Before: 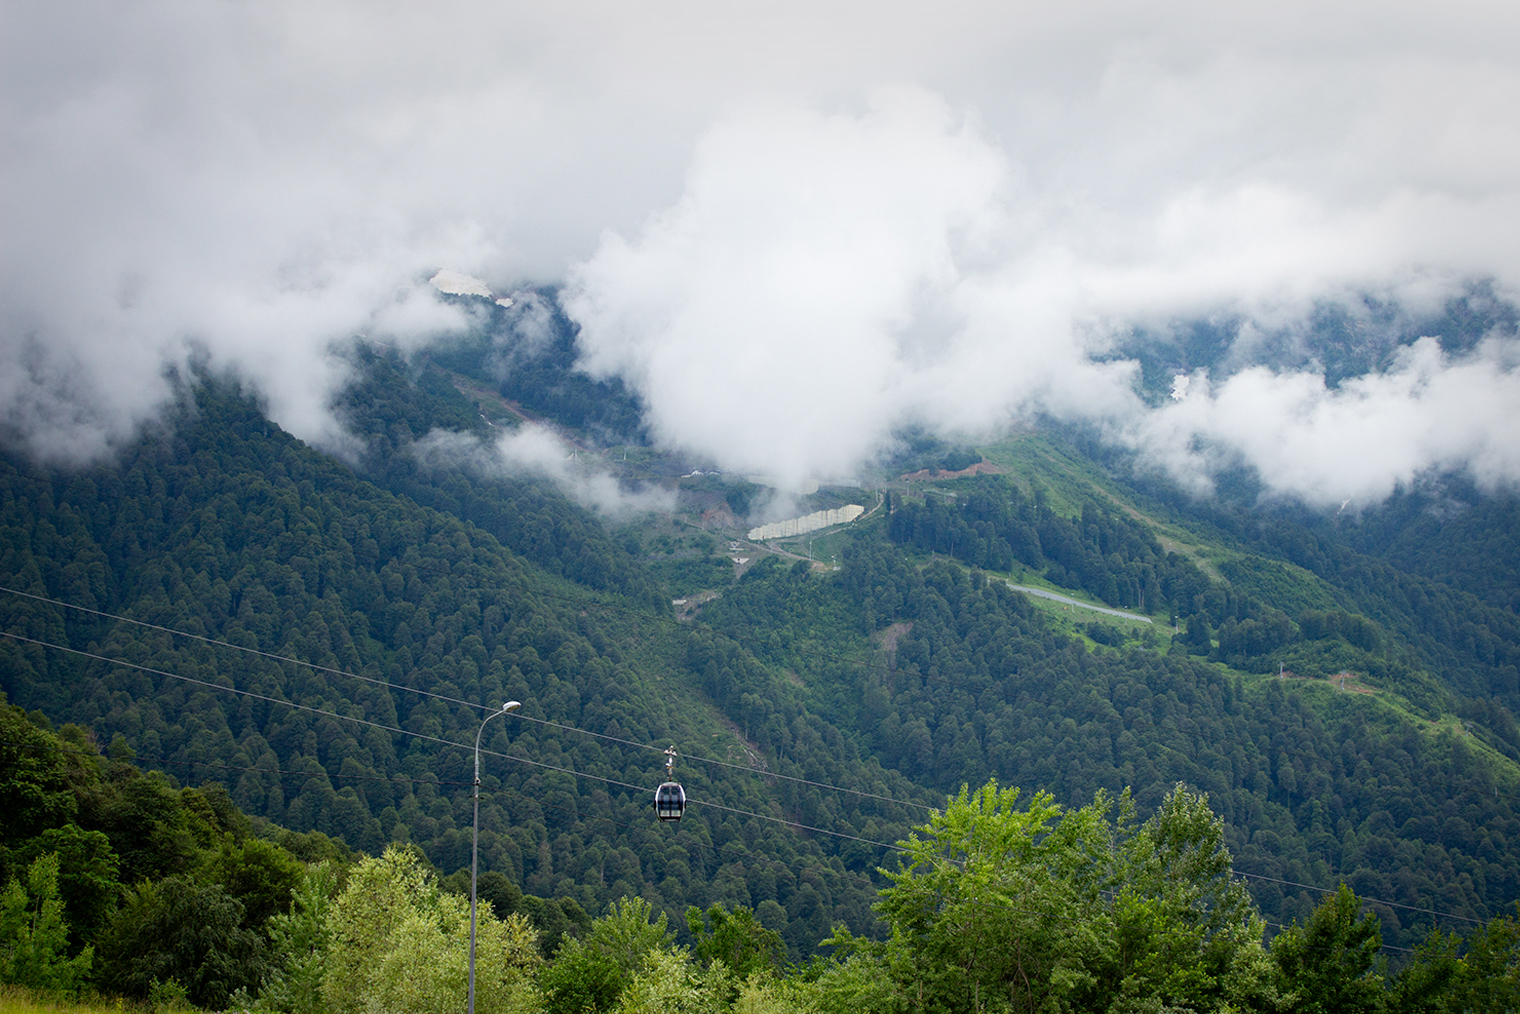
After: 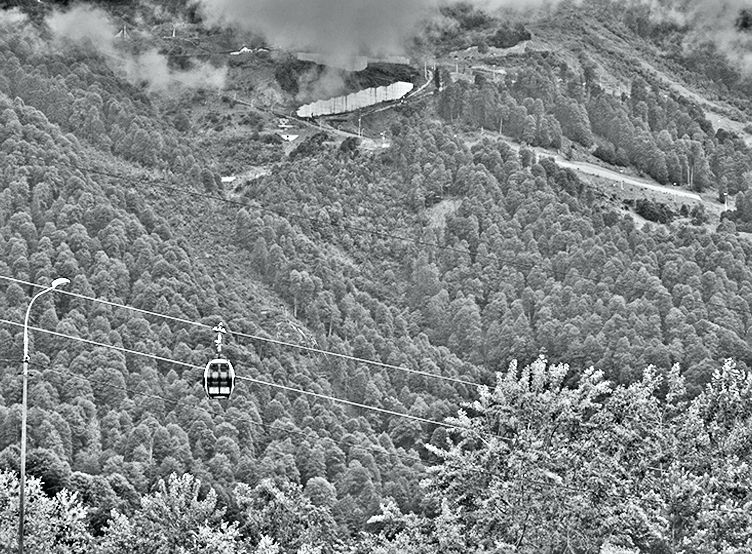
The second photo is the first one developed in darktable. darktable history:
sharpen: amount 0.2
crop: left 29.672%, top 41.786%, right 20.851%, bottom 3.487%
highpass: on, module defaults
tone curve: curves: ch0 [(0, 0.013) (0.104, 0.103) (0.258, 0.267) (0.448, 0.489) (0.709, 0.794) (0.895, 0.915) (0.994, 0.971)]; ch1 [(0, 0) (0.335, 0.298) (0.446, 0.416) (0.488, 0.488) (0.515, 0.504) (0.581, 0.615) (0.635, 0.661) (1, 1)]; ch2 [(0, 0) (0.314, 0.306) (0.436, 0.447) (0.502, 0.5) (0.538, 0.541) (0.568, 0.603) (0.641, 0.635) (0.717, 0.701) (1, 1)], color space Lab, independent channels, preserve colors none
